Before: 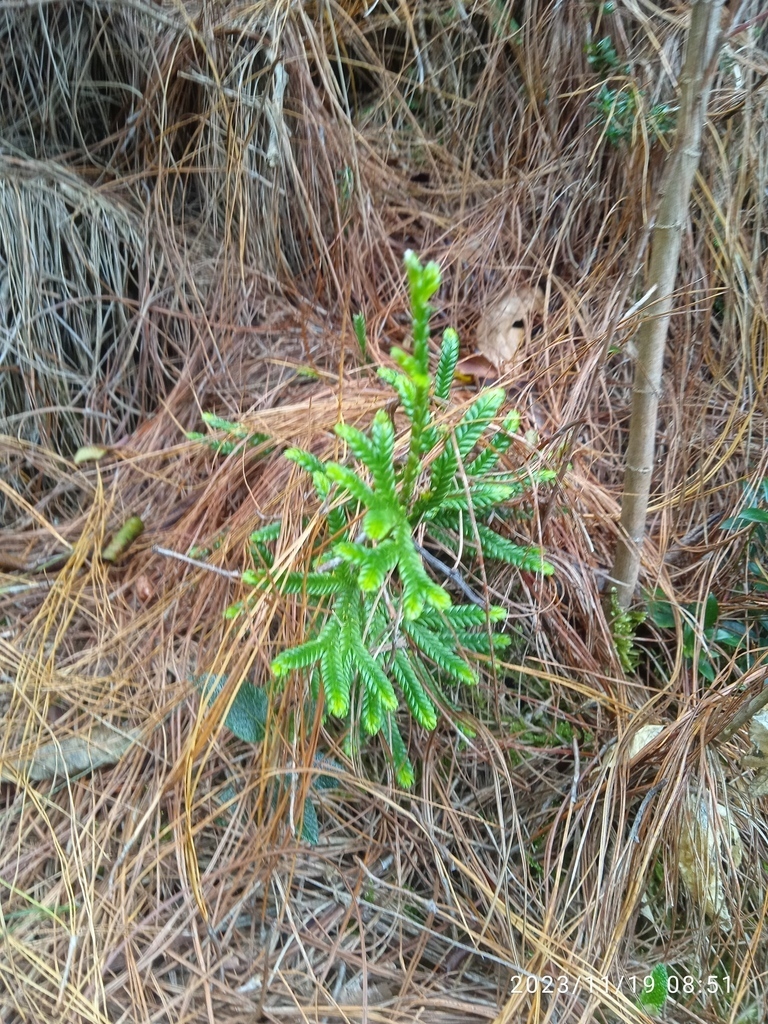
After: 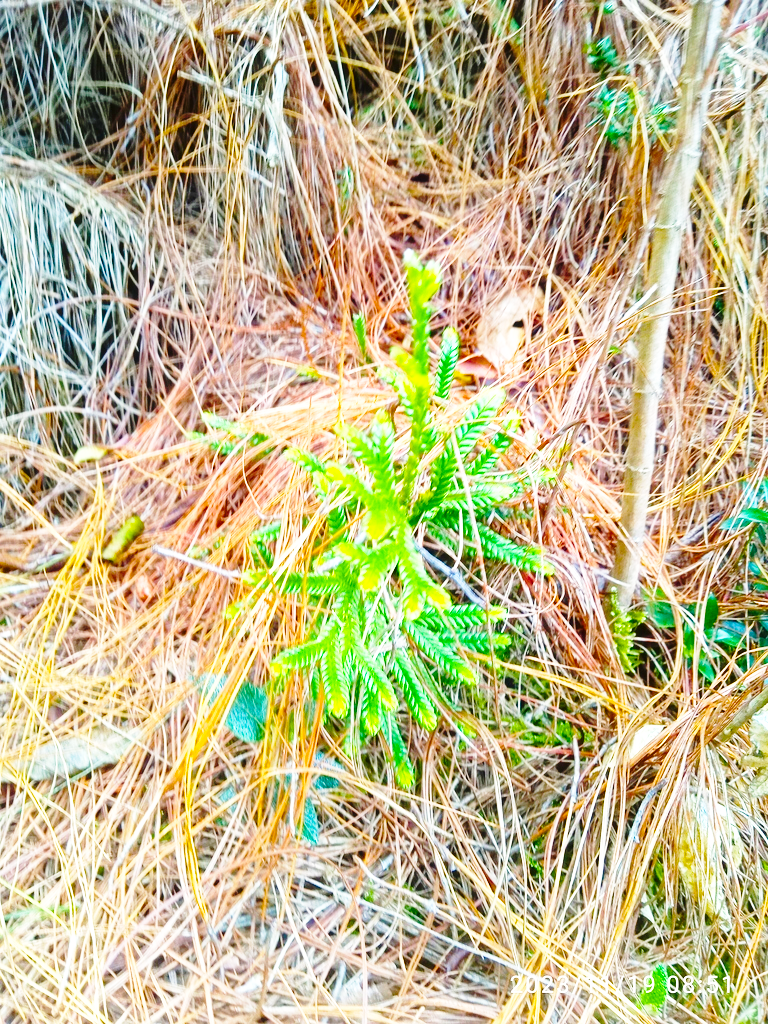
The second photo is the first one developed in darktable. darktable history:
color balance rgb: perceptual saturation grading › global saturation 35.109%, perceptual saturation grading › highlights -24.899%, perceptual saturation grading › shadows 25.977%, perceptual brilliance grading › global brilliance 10.133%, perceptual brilliance grading › shadows 14.649%, global vibrance 40.77%
base curve: curves: ch0 [(0, 0) (0.028, 0.03) (0.105, 0.232) (0.387, 0.748) (0.754, 0.968) (1, 1)], exposure shift 0.01, preserve colors none
